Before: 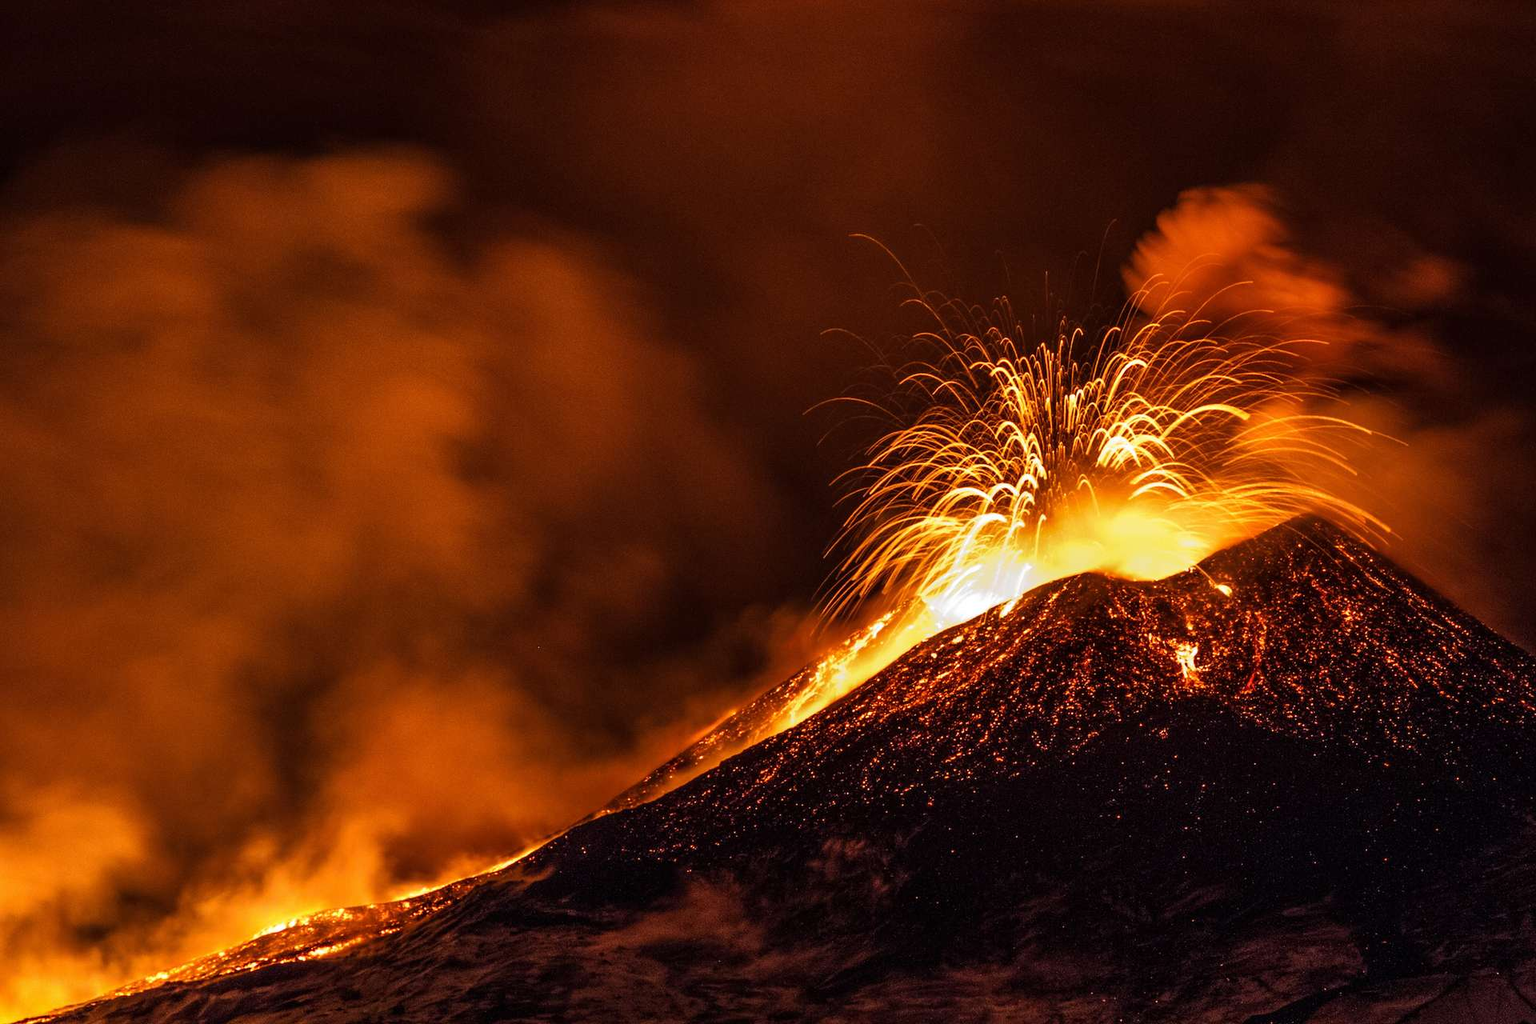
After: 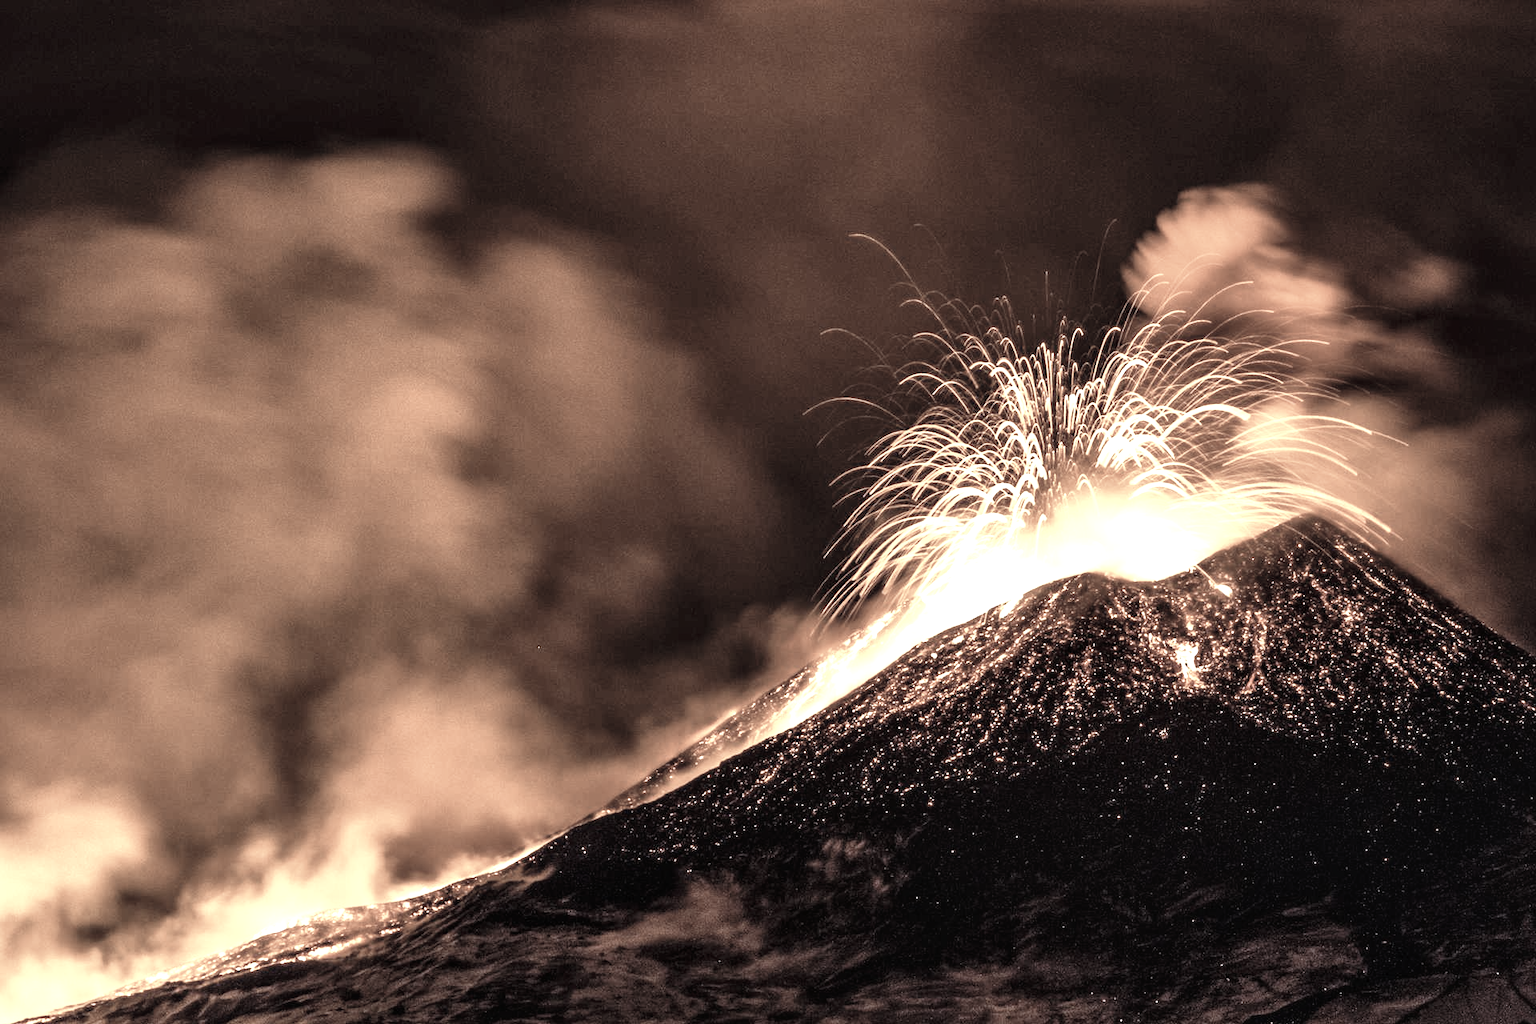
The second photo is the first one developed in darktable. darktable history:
tone curve: curves: ch0 [(0, 0) (0.003, 0.025) (0.011, 0.025) (0.025, 0.029) (0.044, 0.035) (0.069, 0.053) (0.1, 0.083) (0.136, 0.118) (0.177, 0.163) (0.224, 0.22) (0.277, 0.295) (0.335, 0.371) (0.399, 0.444) (0.468, 0.524) (0.543, 0.618) (0.623, 0.702) (0.709, 0.79) (0.801, 0.89) (0.898, 0.973) (1, 1)], preserve colors none
color correction: highlights b* 0.015, saturation 0.251
local contrast: mode bilateral grid, contrast 21, coarseness 50, detail 119%, midtone range 0.2
exposure: exposure 1.244 EV, compensate highlight preservation false
